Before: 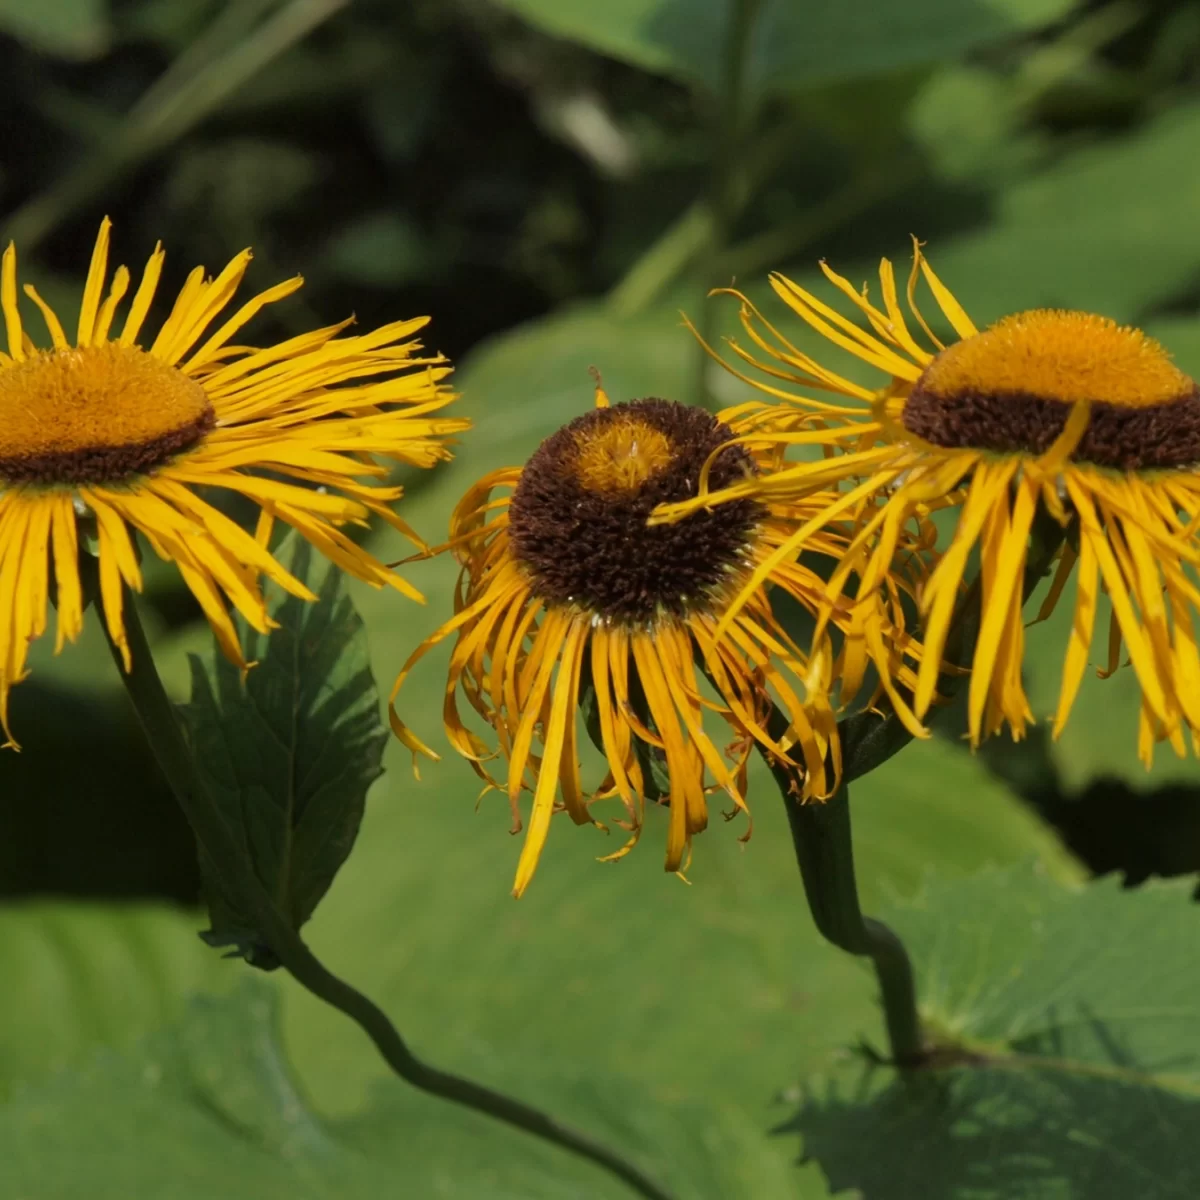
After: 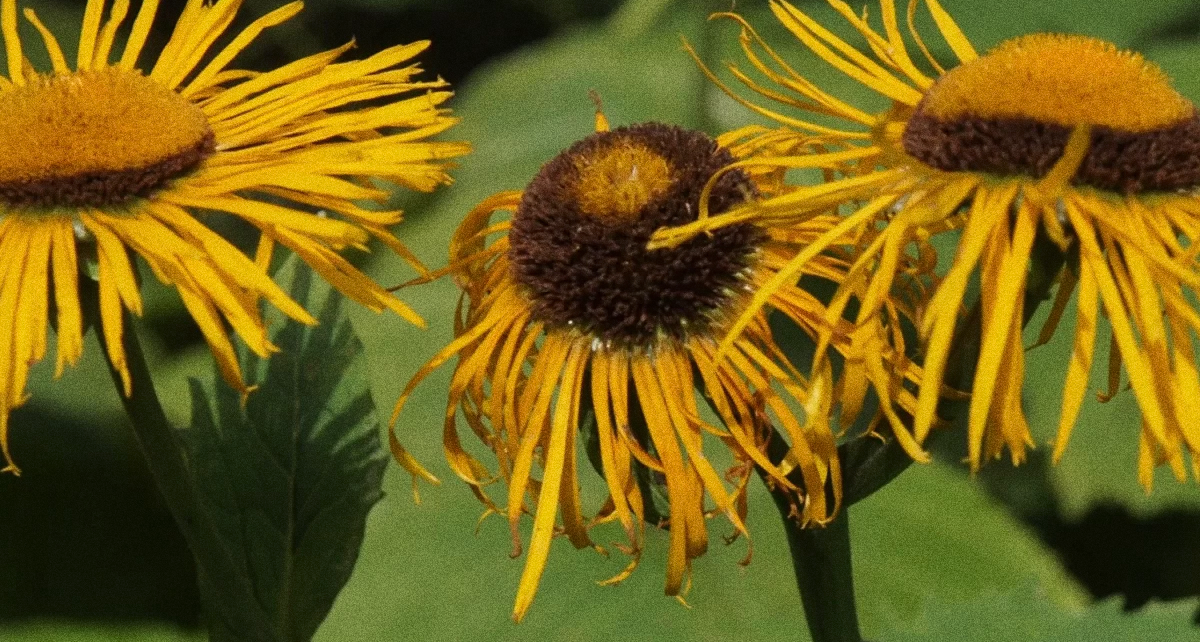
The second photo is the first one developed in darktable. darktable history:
crop and rotate: top 23.043%, bottom 23.437%
grain: coarseness 0.09 ISO, strength 40%
